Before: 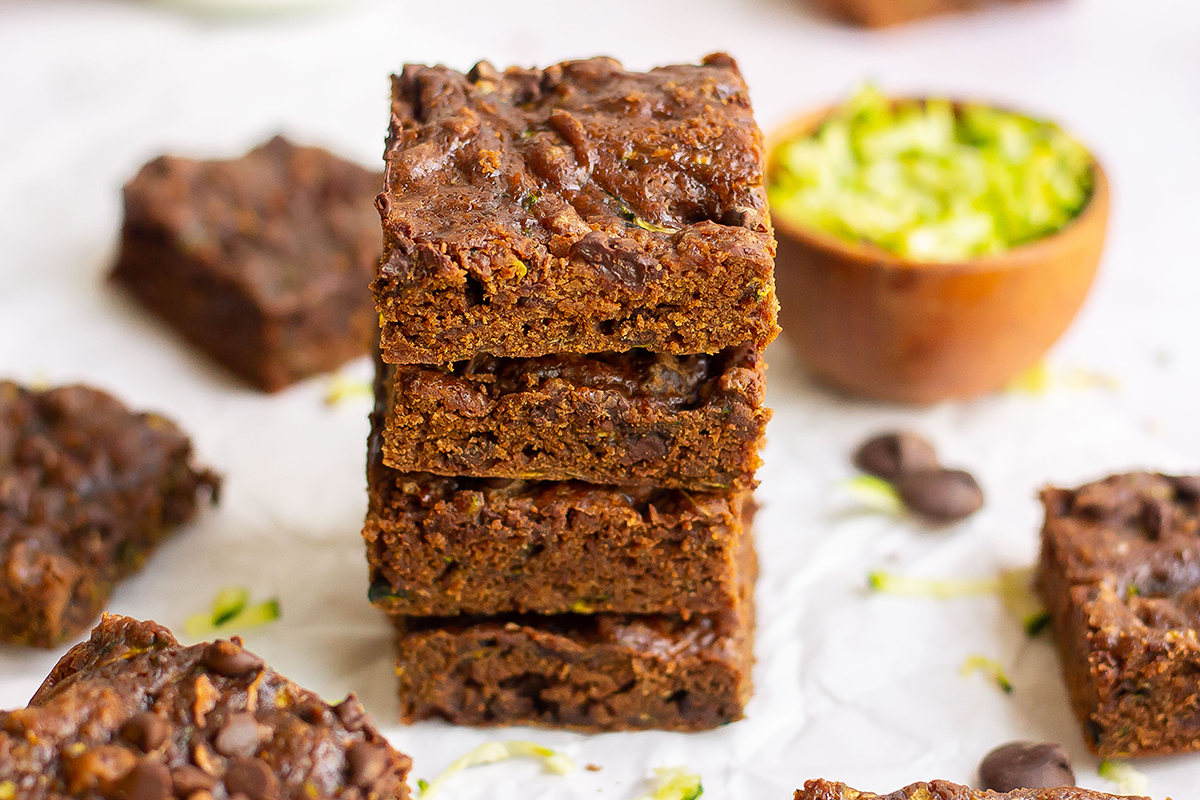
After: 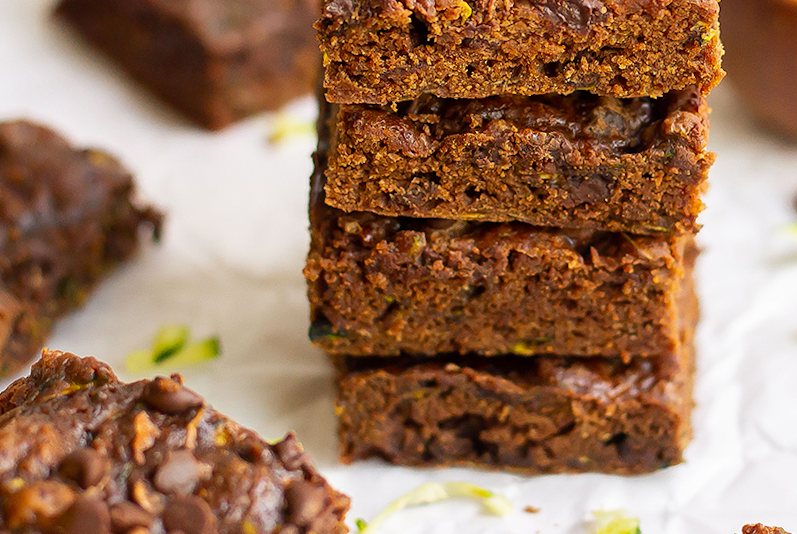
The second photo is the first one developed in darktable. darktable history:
crop and rotate: angle -0.728°, left 3.967%, top 31.931%, right 28.276%
